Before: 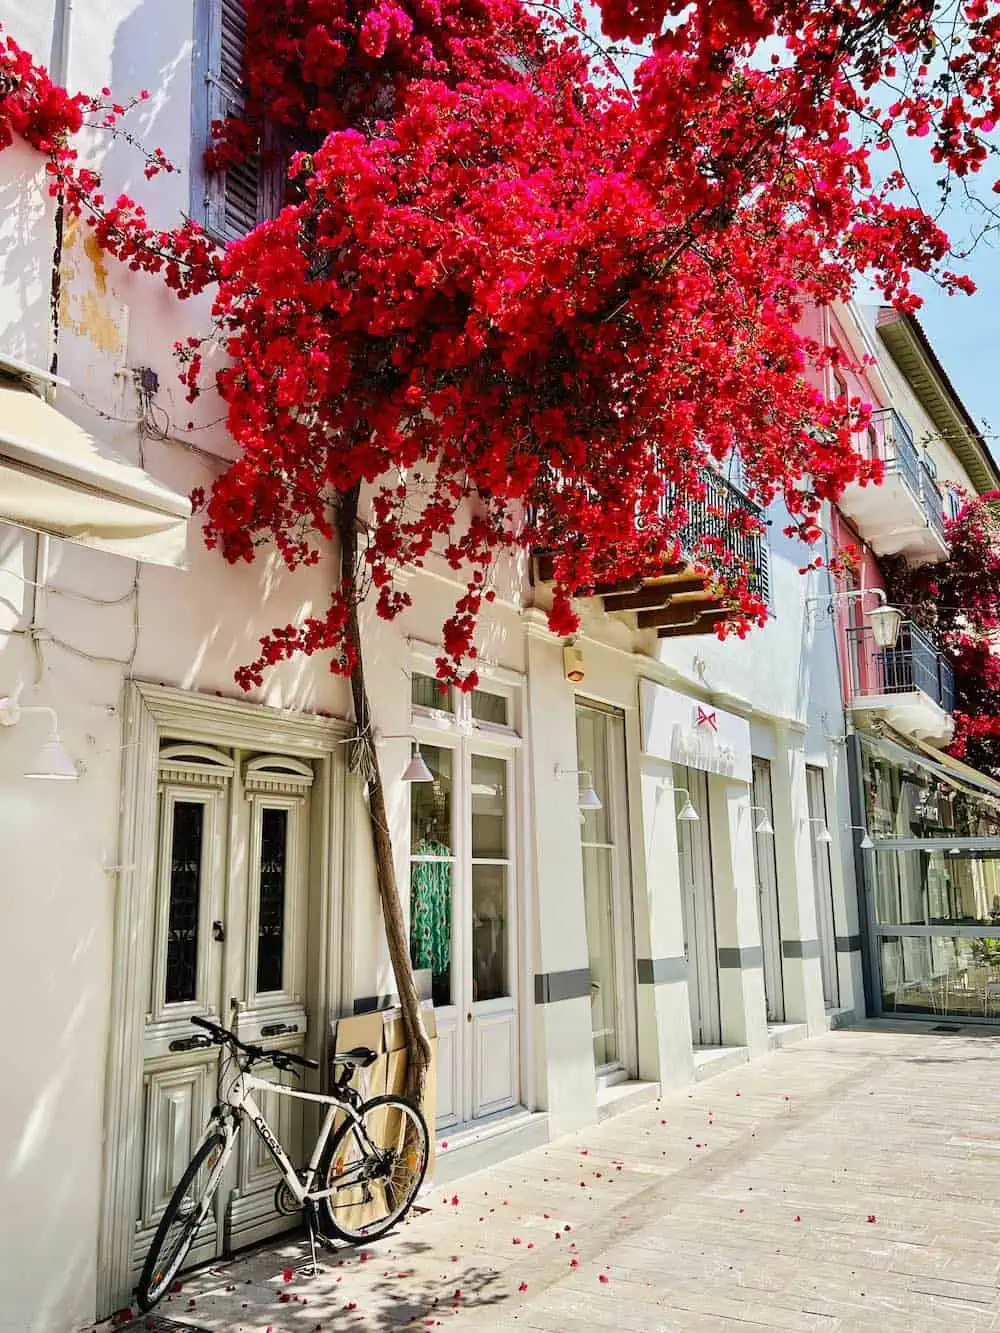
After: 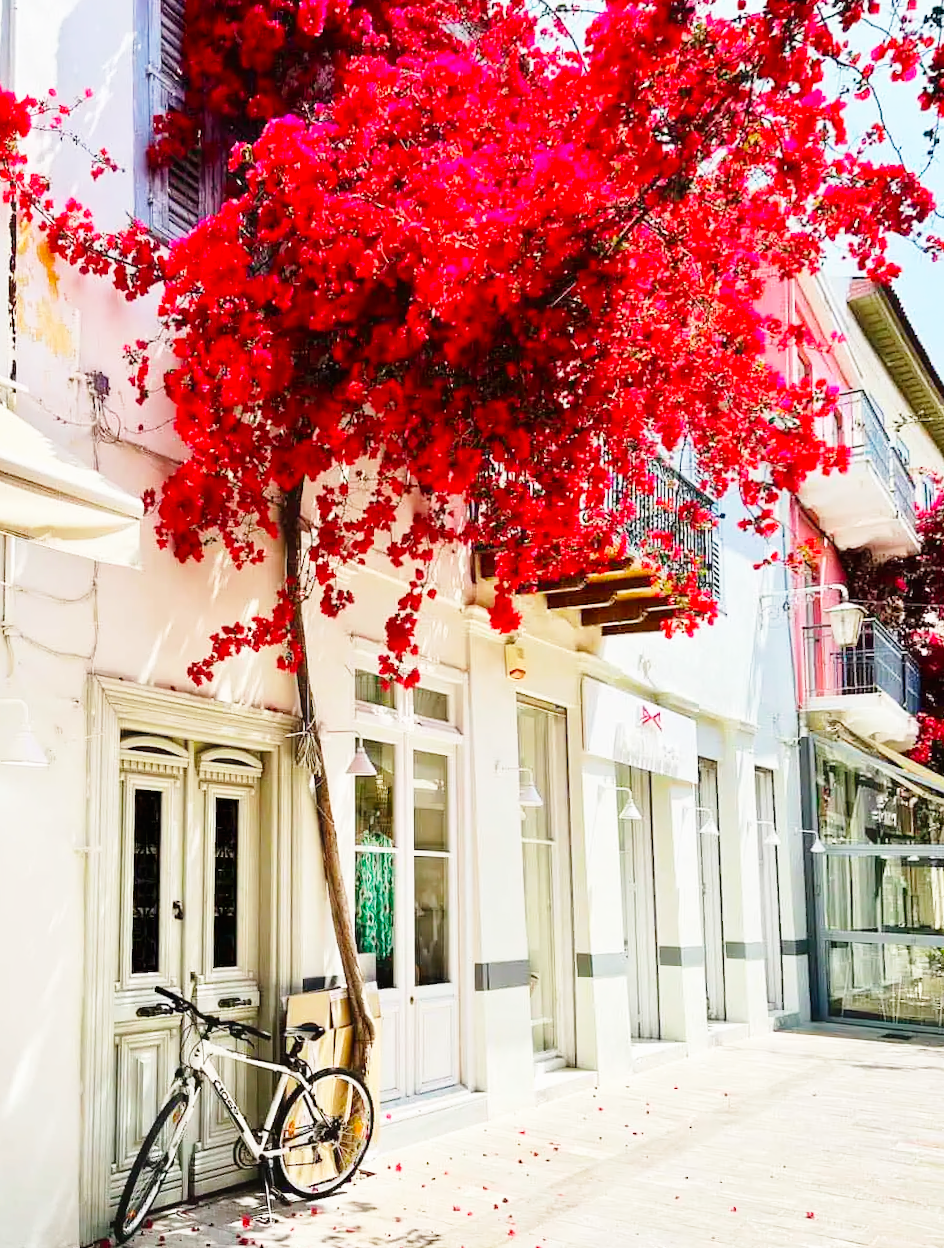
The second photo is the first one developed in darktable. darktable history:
base curve: curves: ch0 [(0, 0) (0.005, 0.002) (0.15, 0.3) (0.4, 0.7) (0.75, 0.95) (1, 1)], preserve colors none
contrast equalizer: octaves 7, y [[0.6 ×6], [0.55 ×6], [0 ×6], [0 ×6], [0 ×6]], mix -0.3
rotate and perspective: rotation 0.062°, lens shift (vertical) 0.115, lens shift (horizontal) -0.133, crop left 0.047, crop right 0.94, crop top 0.061, crop bottom 0.94
